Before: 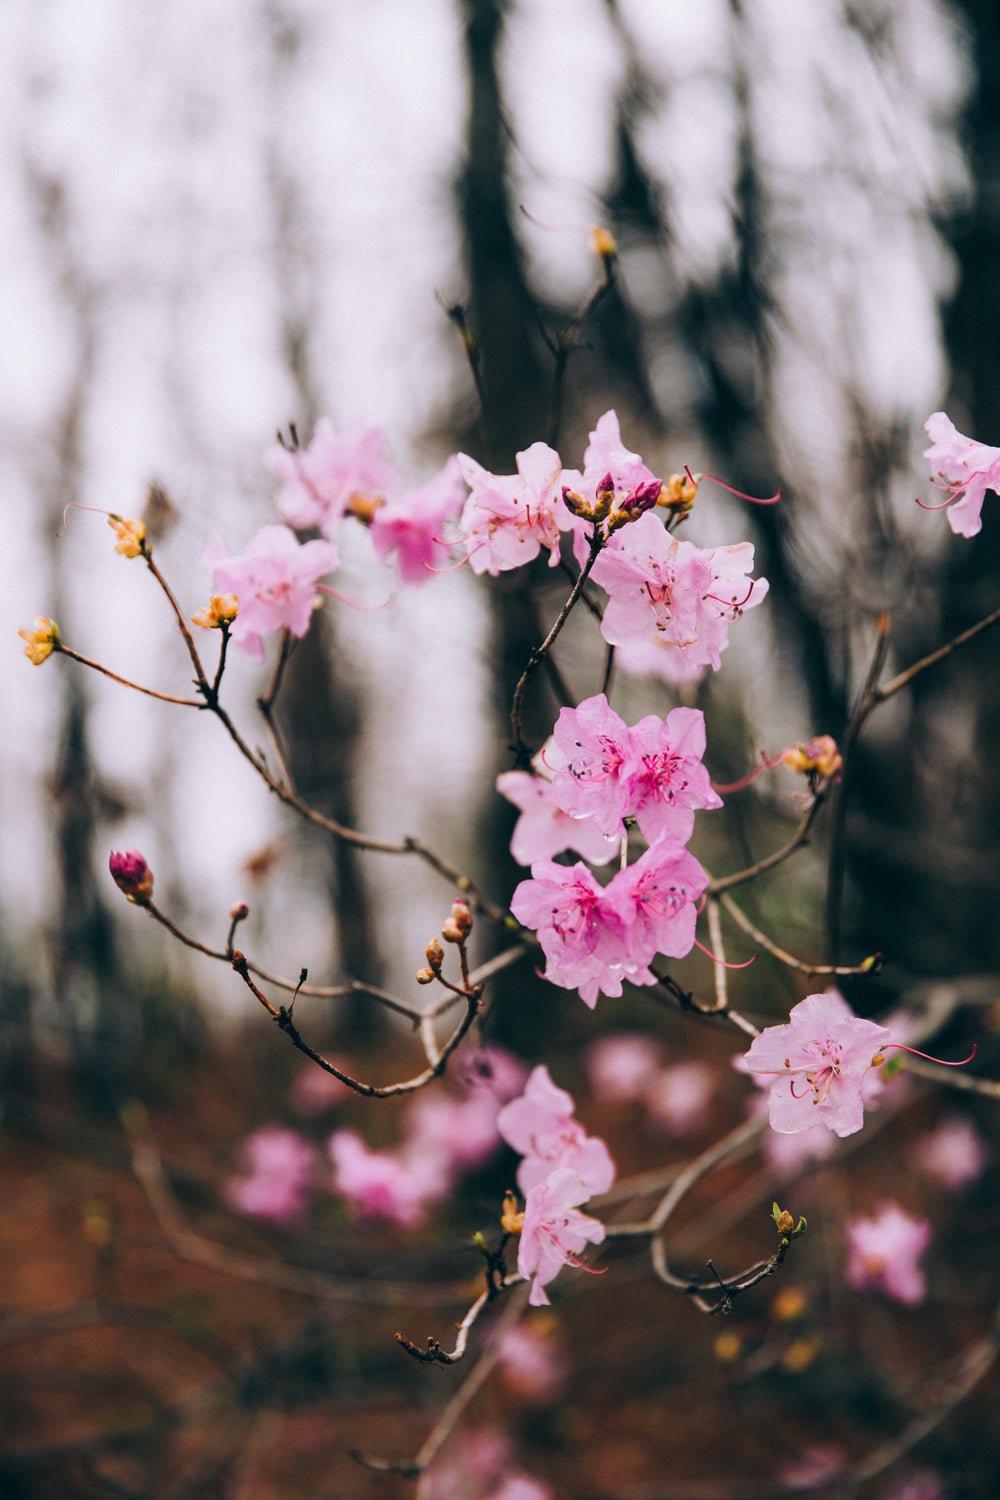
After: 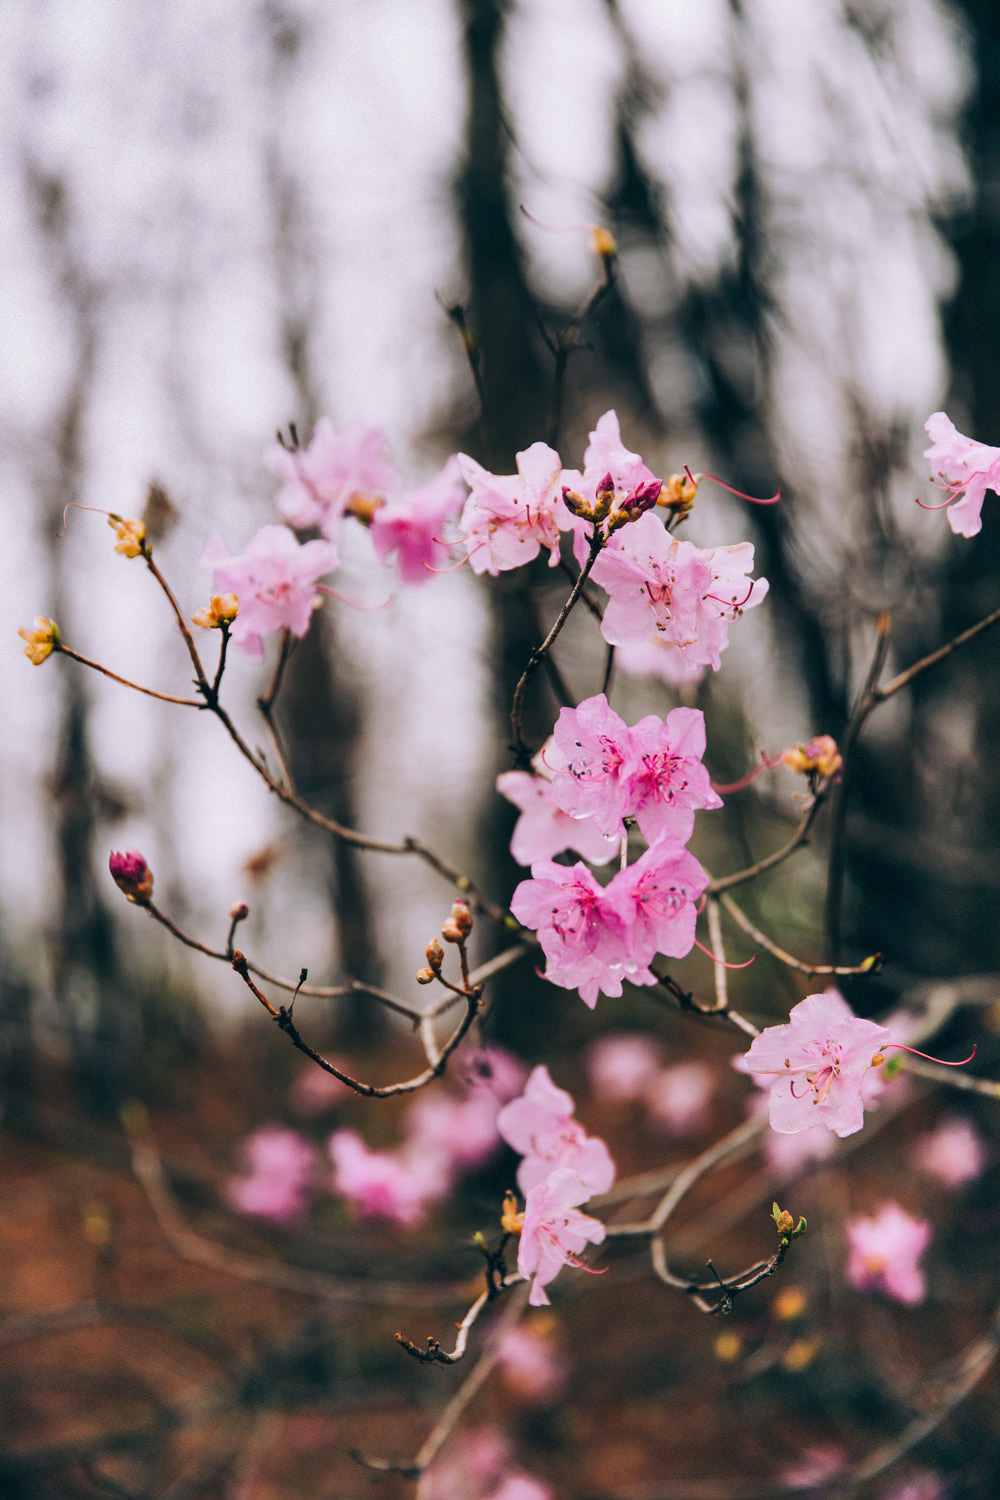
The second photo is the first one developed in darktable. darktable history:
shadows and highlights: radius 265.92, soften with gaussian
